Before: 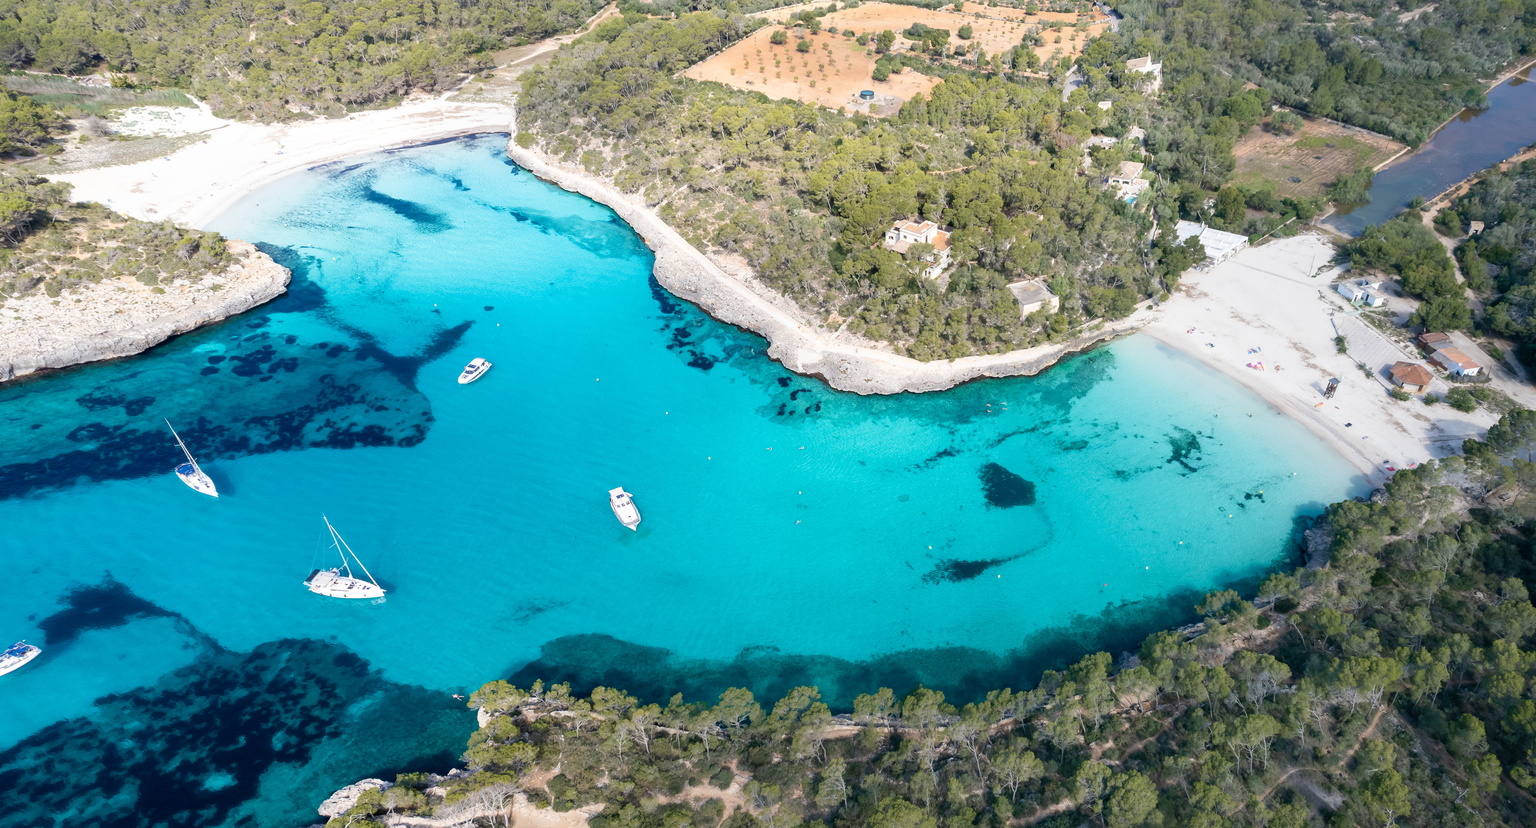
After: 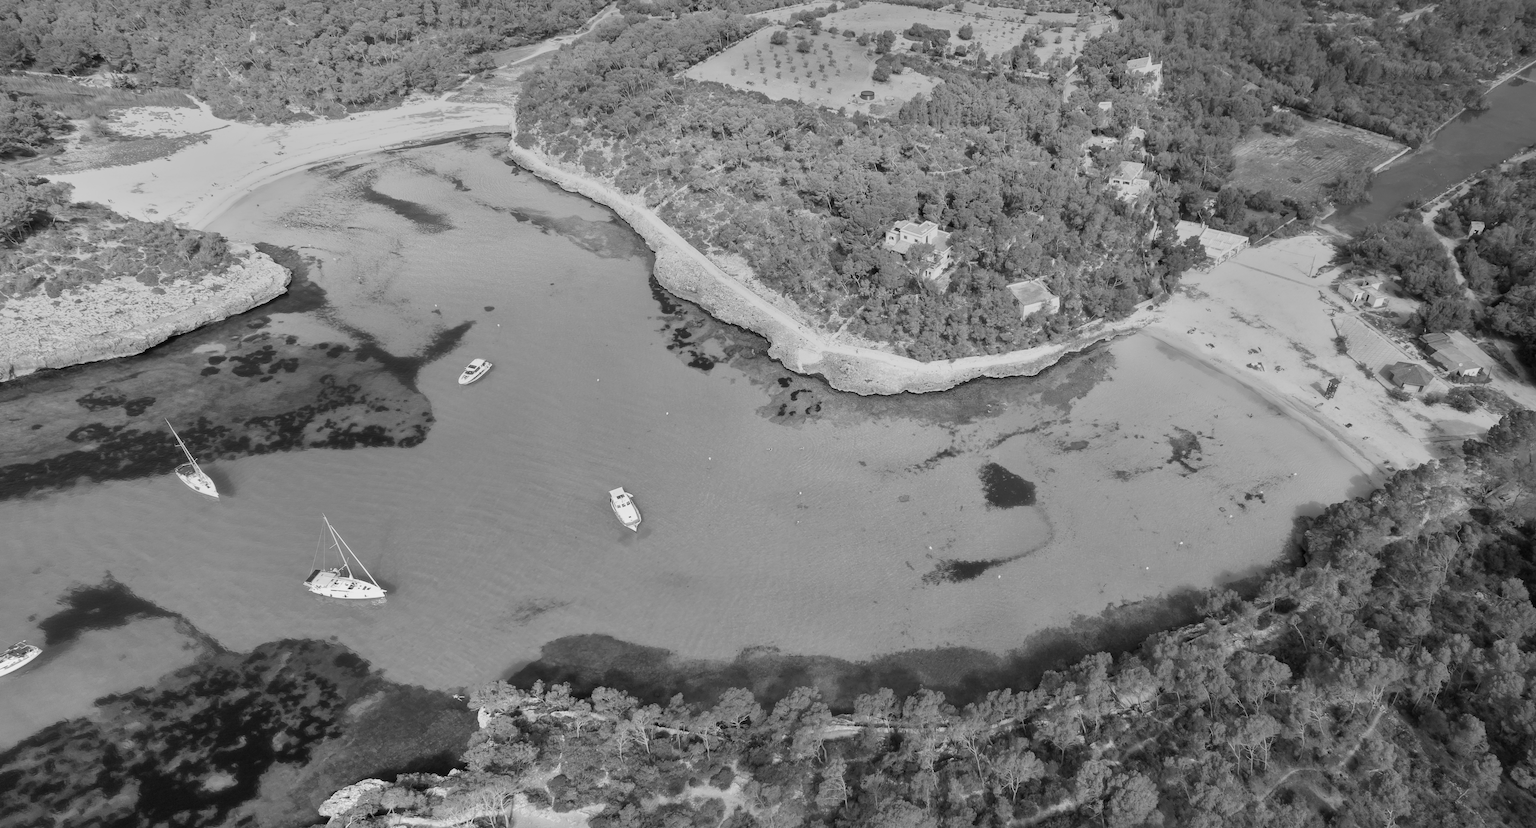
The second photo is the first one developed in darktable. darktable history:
monochrome: on, module defaults
shadows and highlights: shadows 40, highlights -60
graduated density: on, module defaults
